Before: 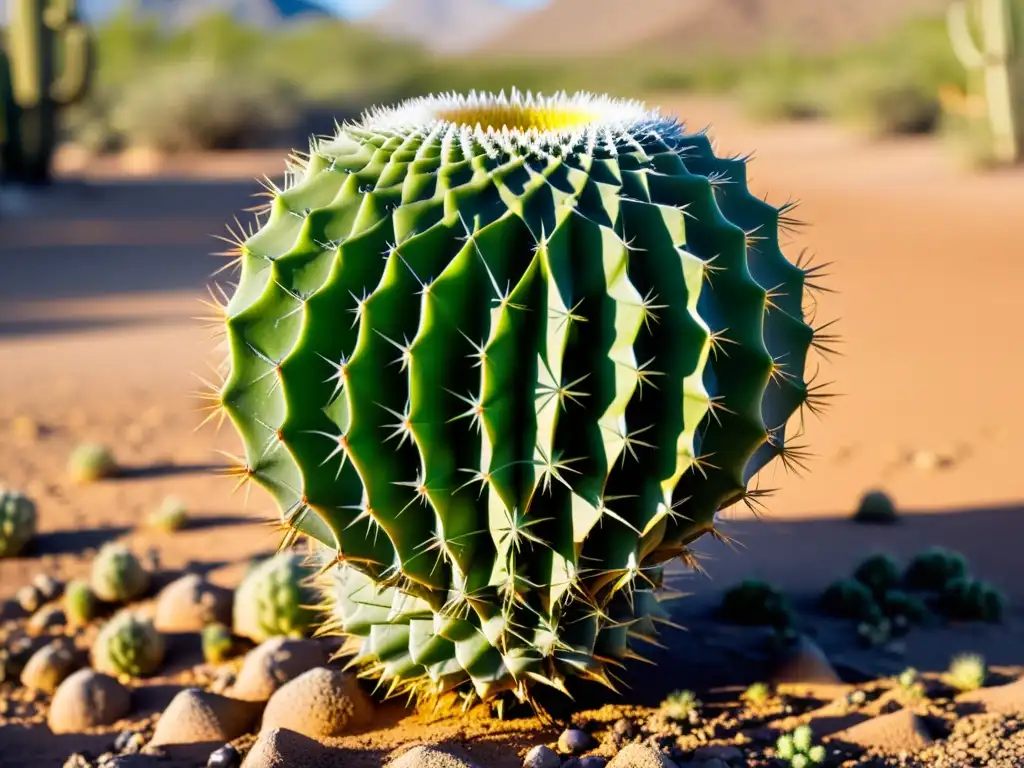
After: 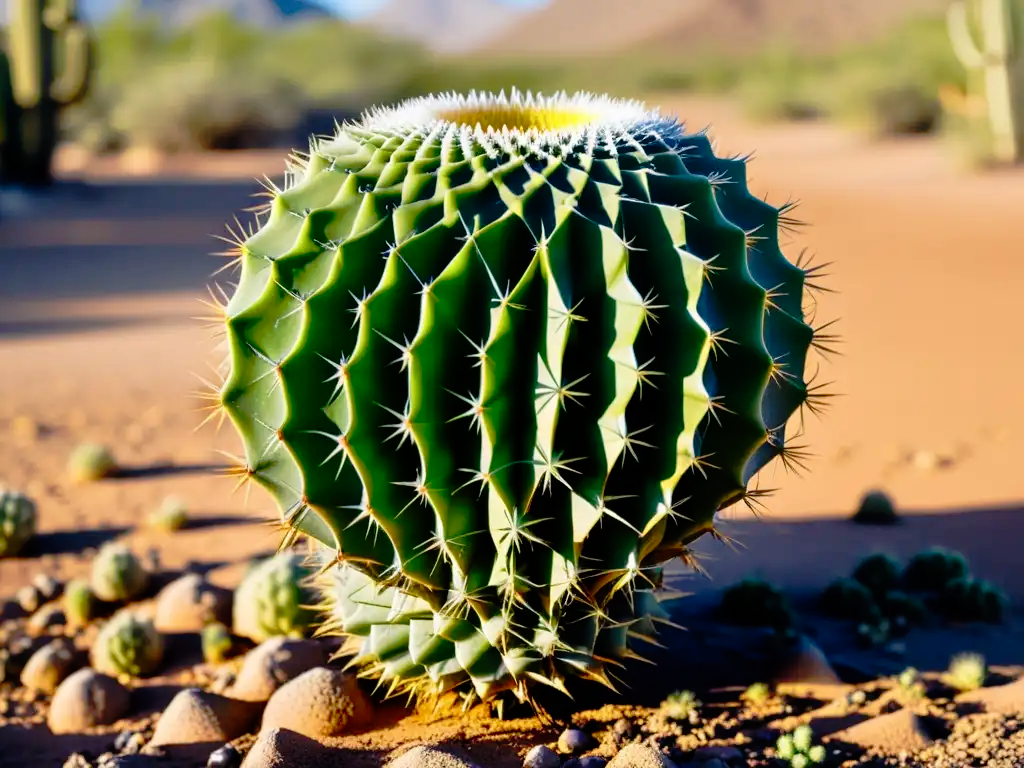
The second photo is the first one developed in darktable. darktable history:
tone curve: curves: ch0 [(0, 0) (0.126, 0.061) (0.362, 0.382) (0.498, 0.498) (0.706, 0.712) (1, 1)]; ch1 [(0, 0) (0.5, 0.522) (0.55, 0.586) (1, 1)]; ch2 [(0, 0) (0.44, 0.424) (0.5, 0.482) (0.537, 0.538) (1, 1)], preserve colors none
